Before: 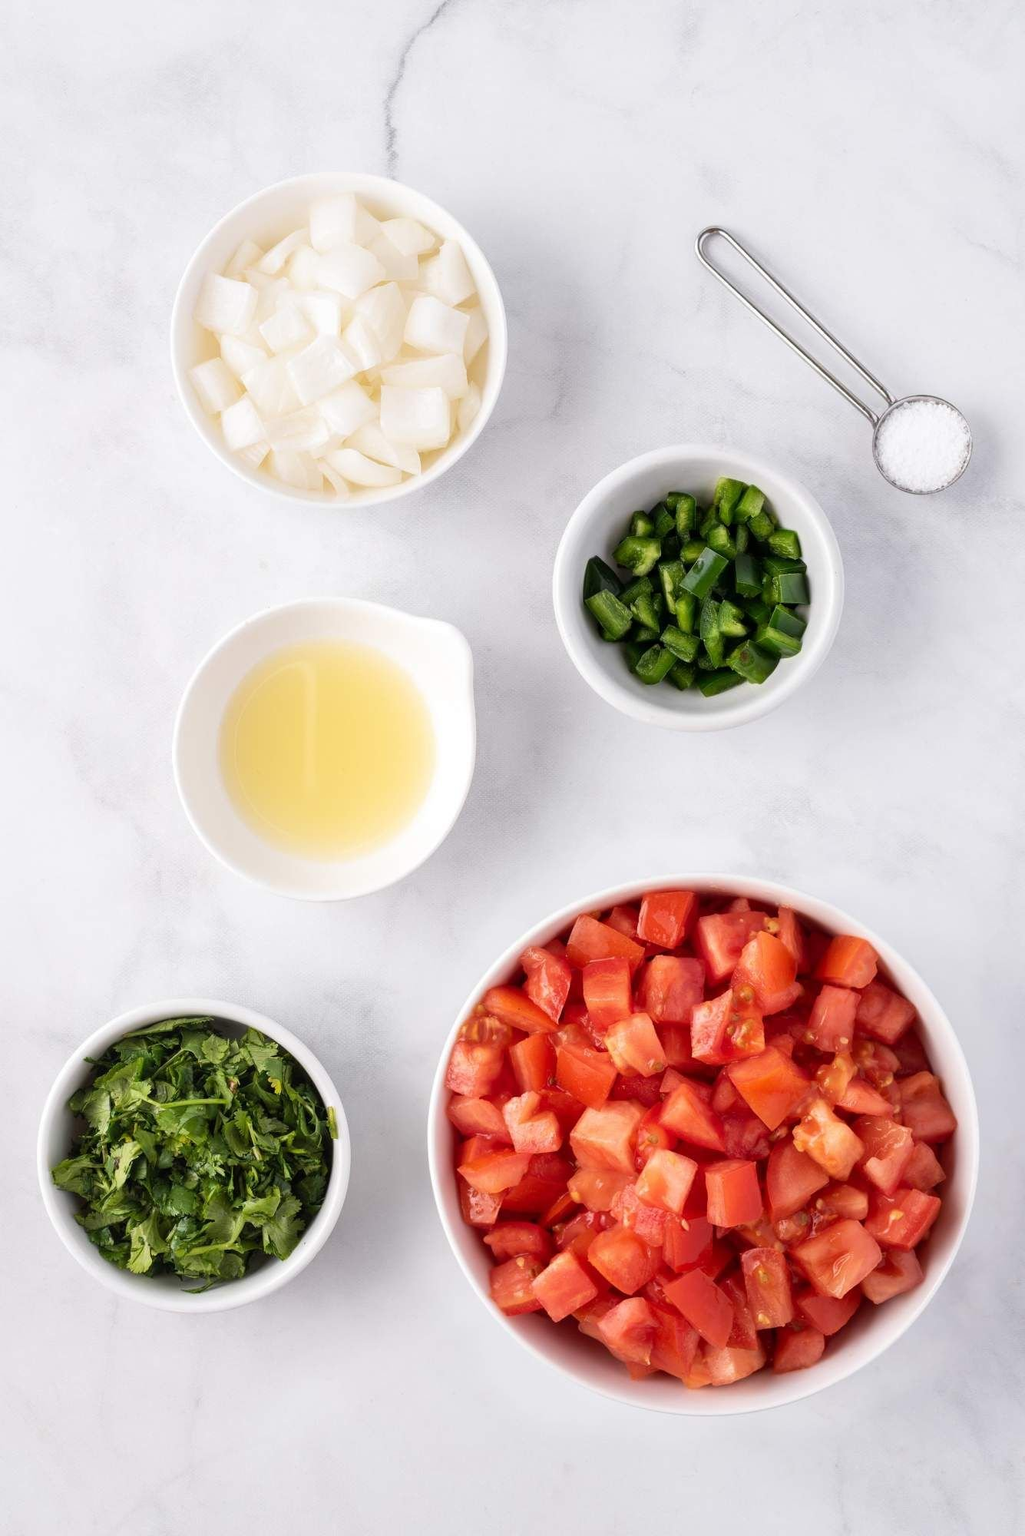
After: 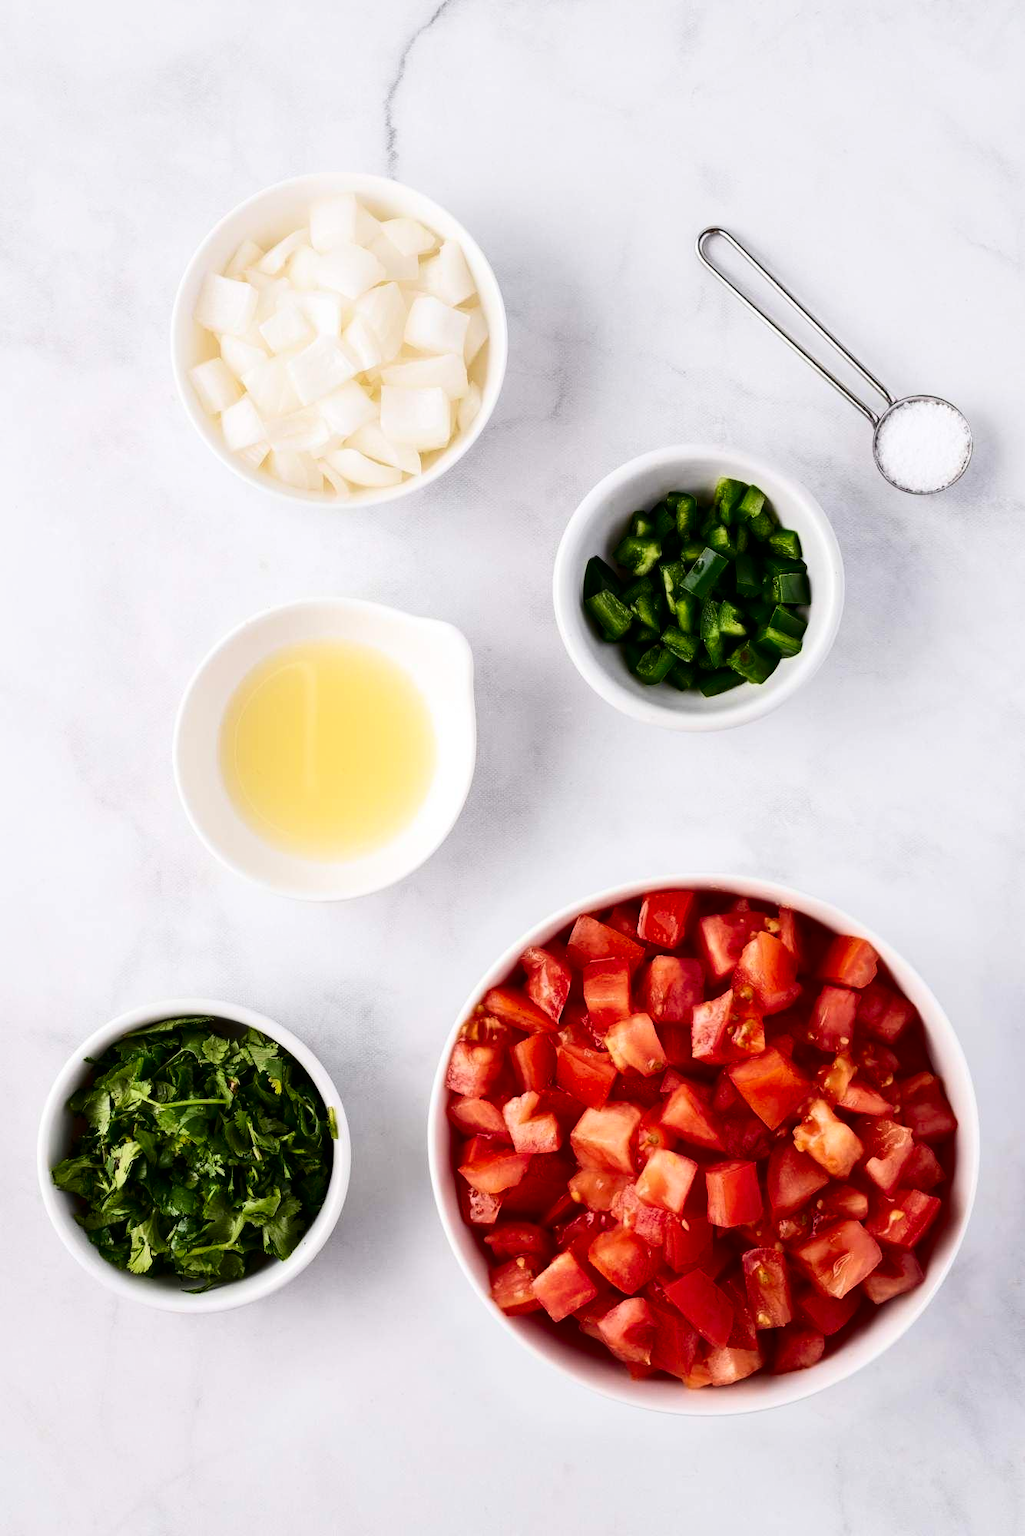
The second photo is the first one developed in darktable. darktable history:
contrast brightness saturation: contrast 0.242, brightness -0.231, saturation 0.138
